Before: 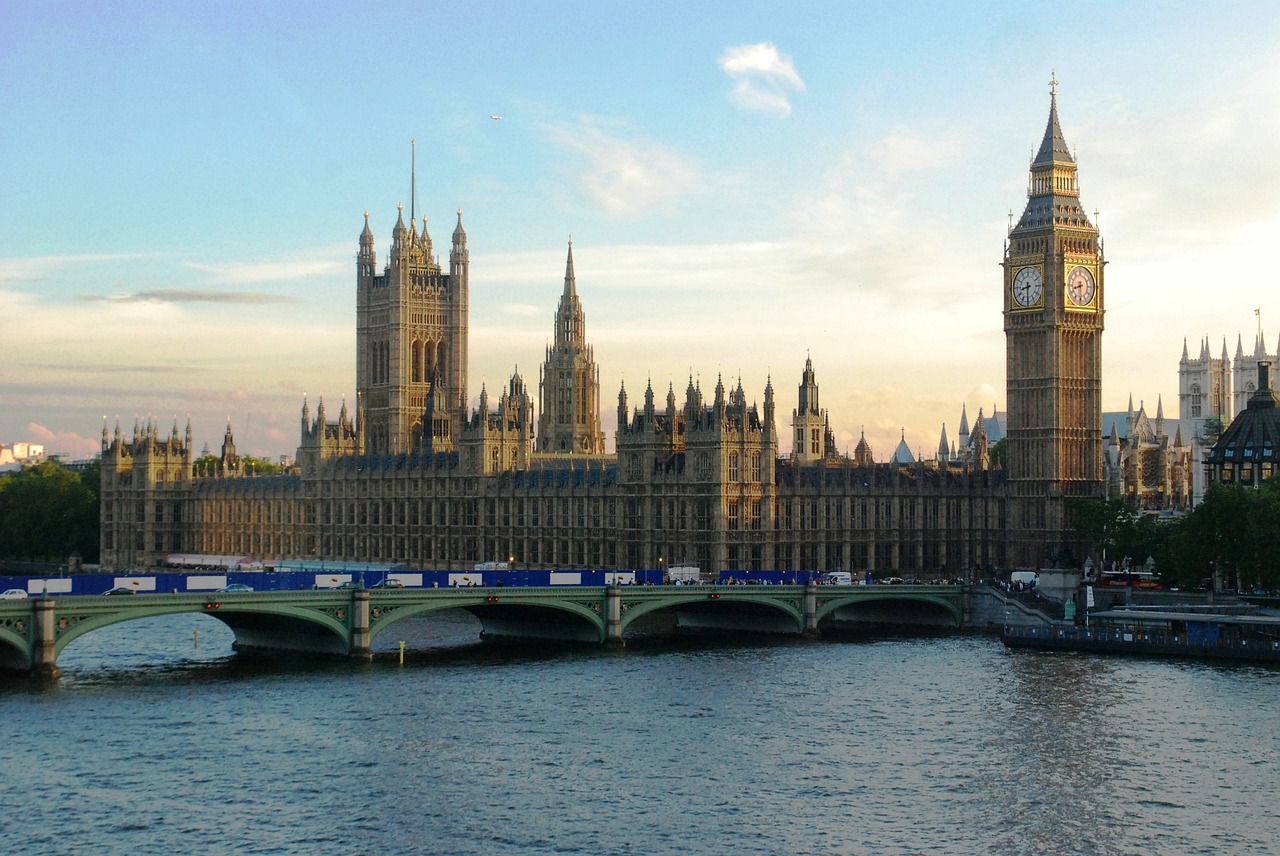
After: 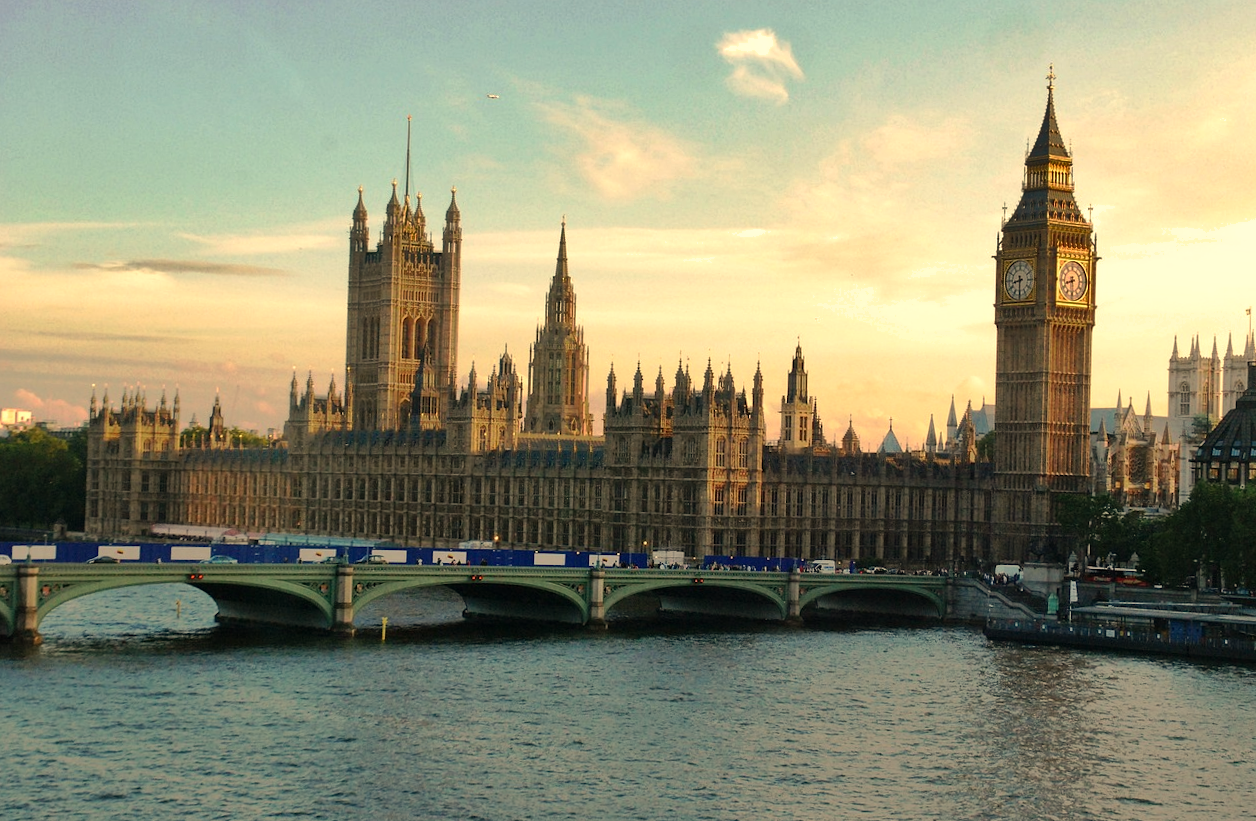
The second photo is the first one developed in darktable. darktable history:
shadows and highlights: soften with gaussian
white balance: red 1.123, blue 0.83
rotate and perspective: rotation 1.57°, crop left 0.018, crop right 0.982, crop top 0.039, crop bottom 0.961
